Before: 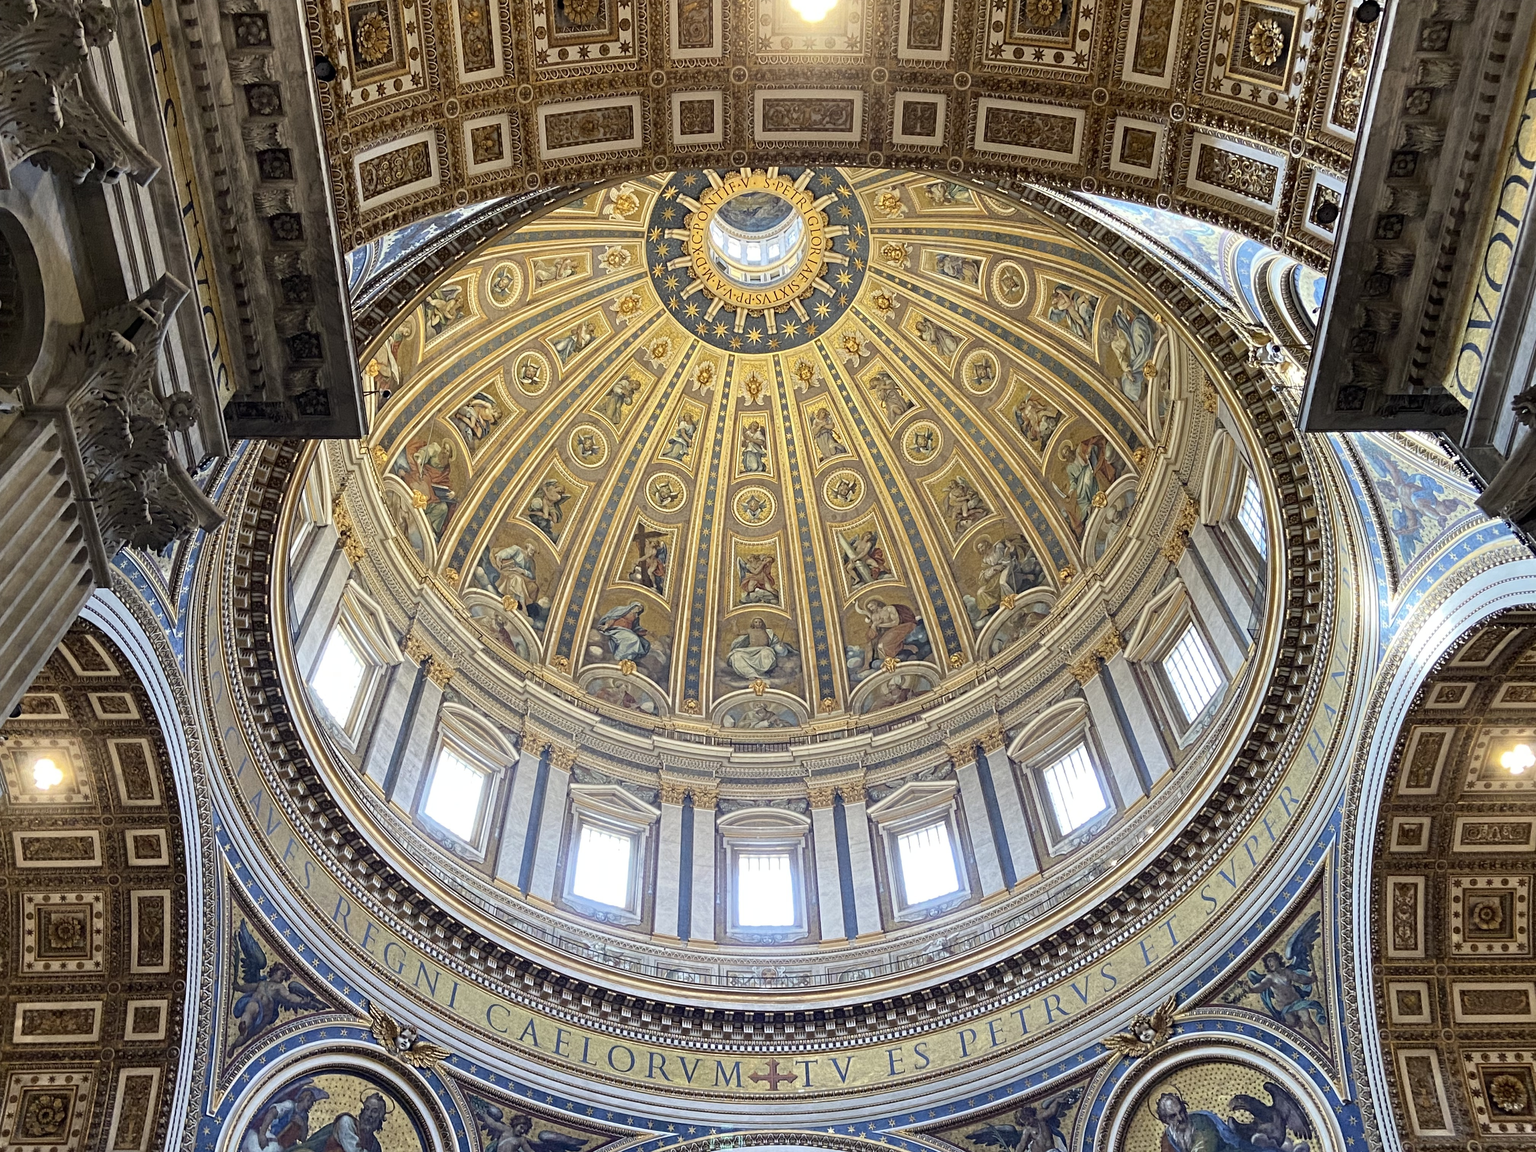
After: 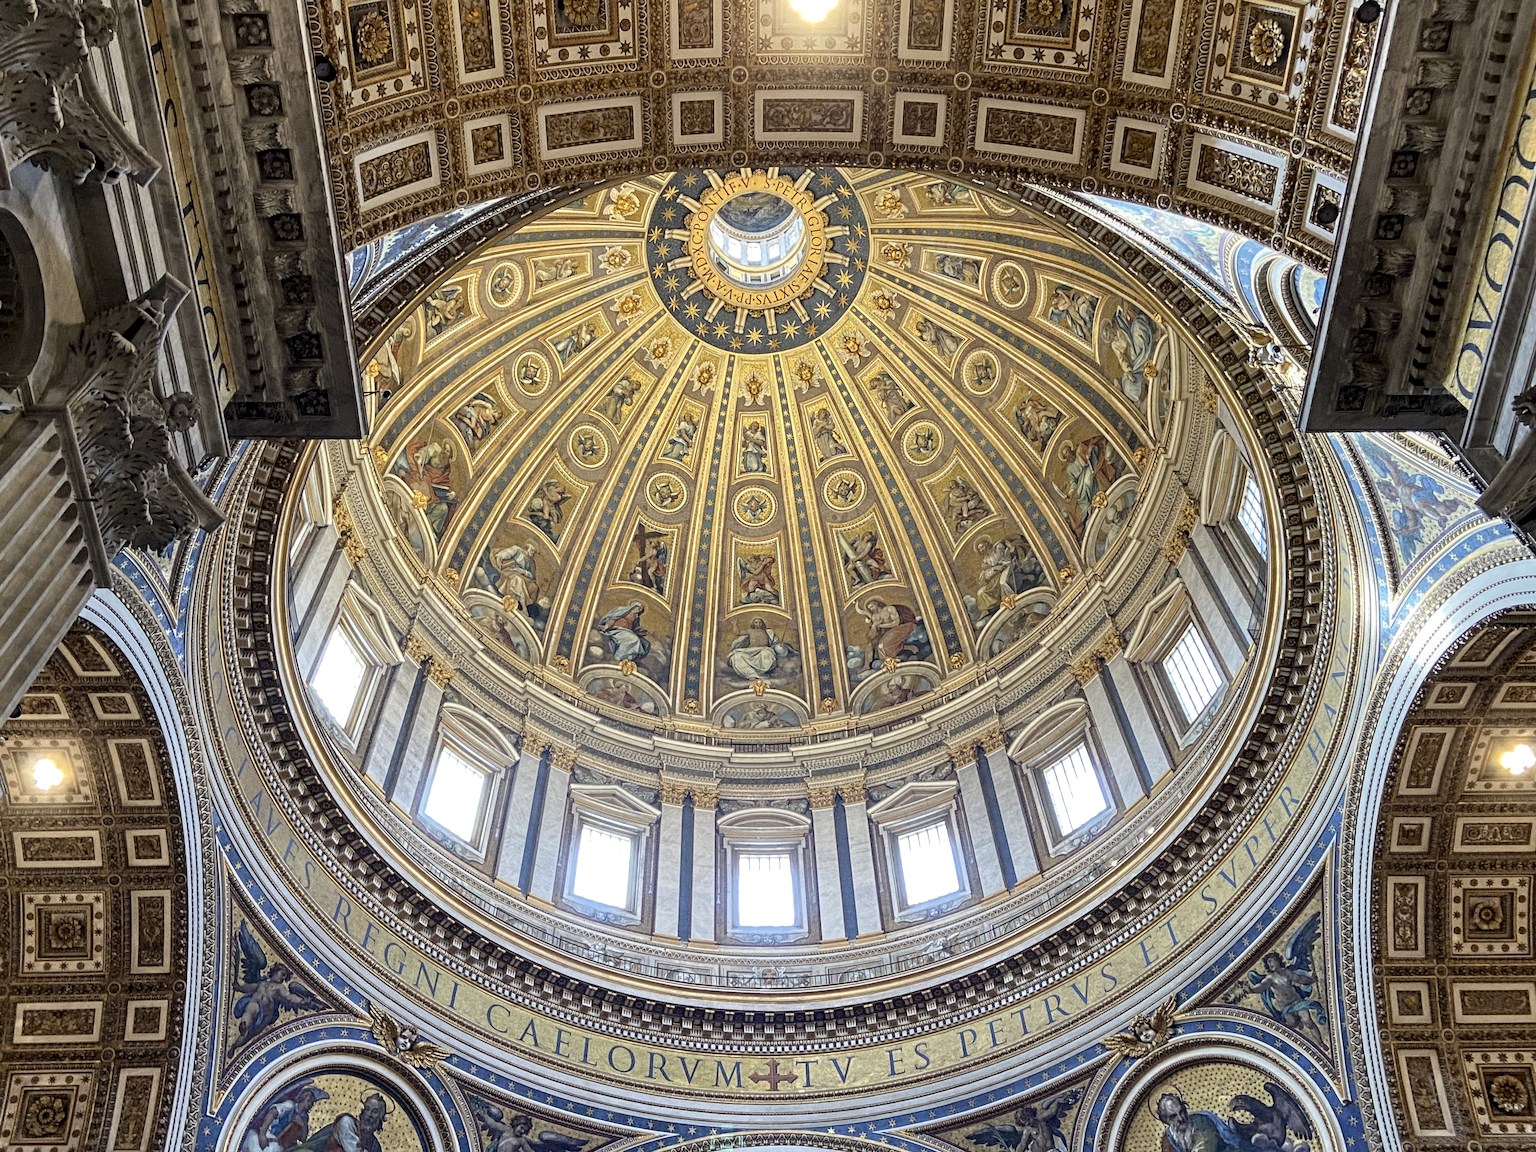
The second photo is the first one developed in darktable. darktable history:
local contrast: on, module defaults
shadows and highlights: shadows 20.55, highlights -20.99, soften with gaussian
